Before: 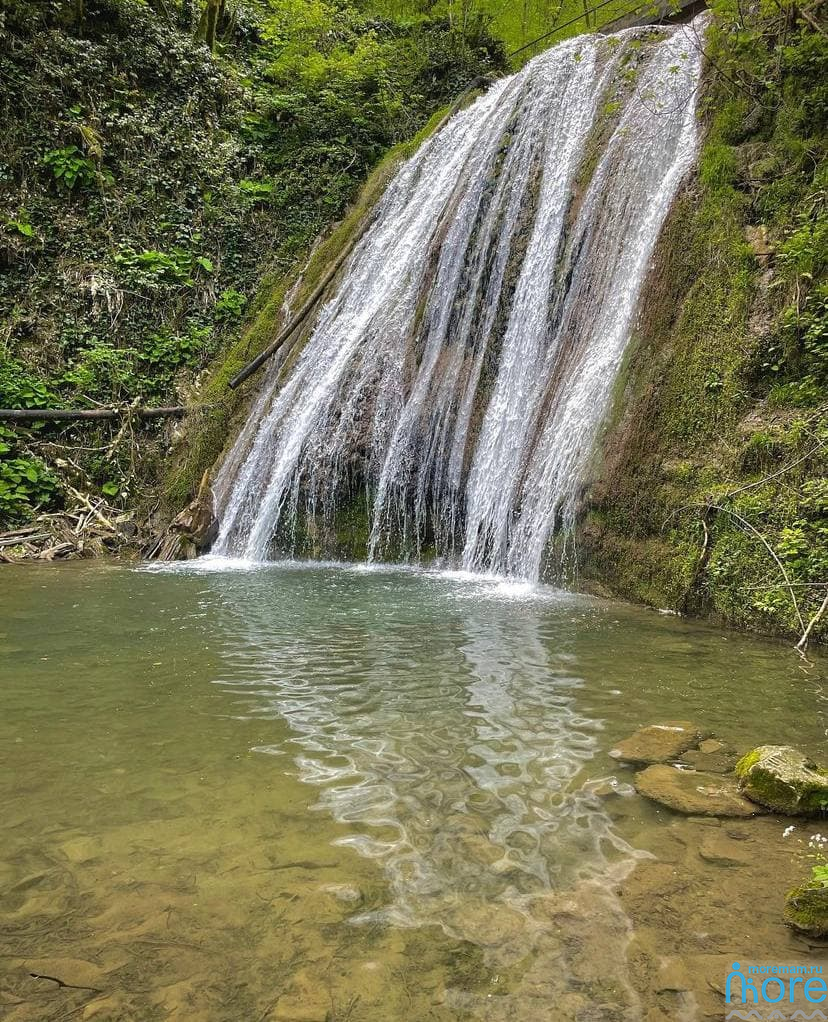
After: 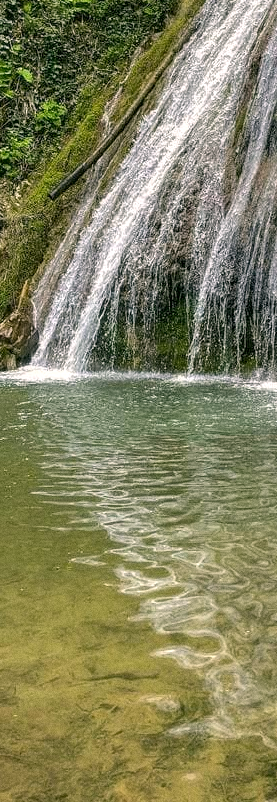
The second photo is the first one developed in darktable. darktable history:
color correction: highlights a* 4.02, highlights b* 4.98, shadows a* -7.55, shadows b* 4.98
grain: on, module defaults
local contrast: on, module defaults
crop and rotate: left 21.77%, top 18.528%, right 44.676%, bottom 2.997%
